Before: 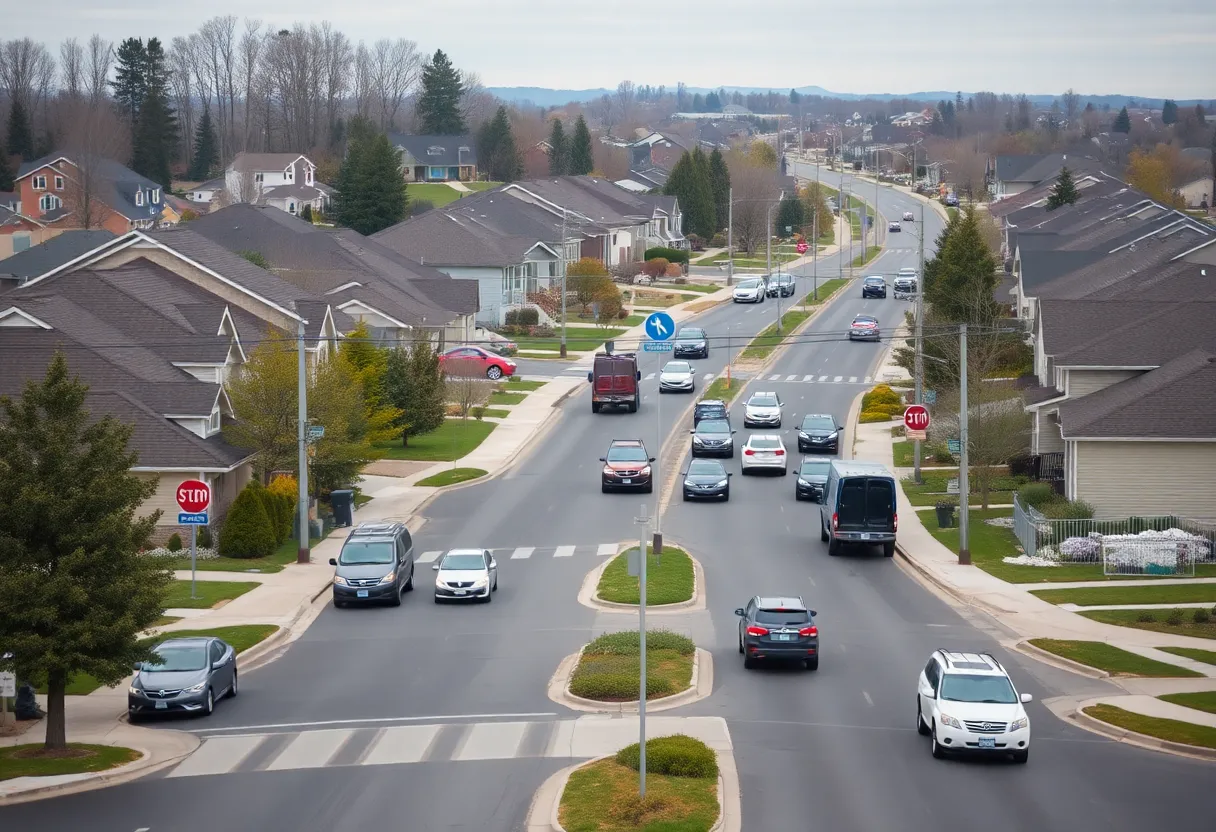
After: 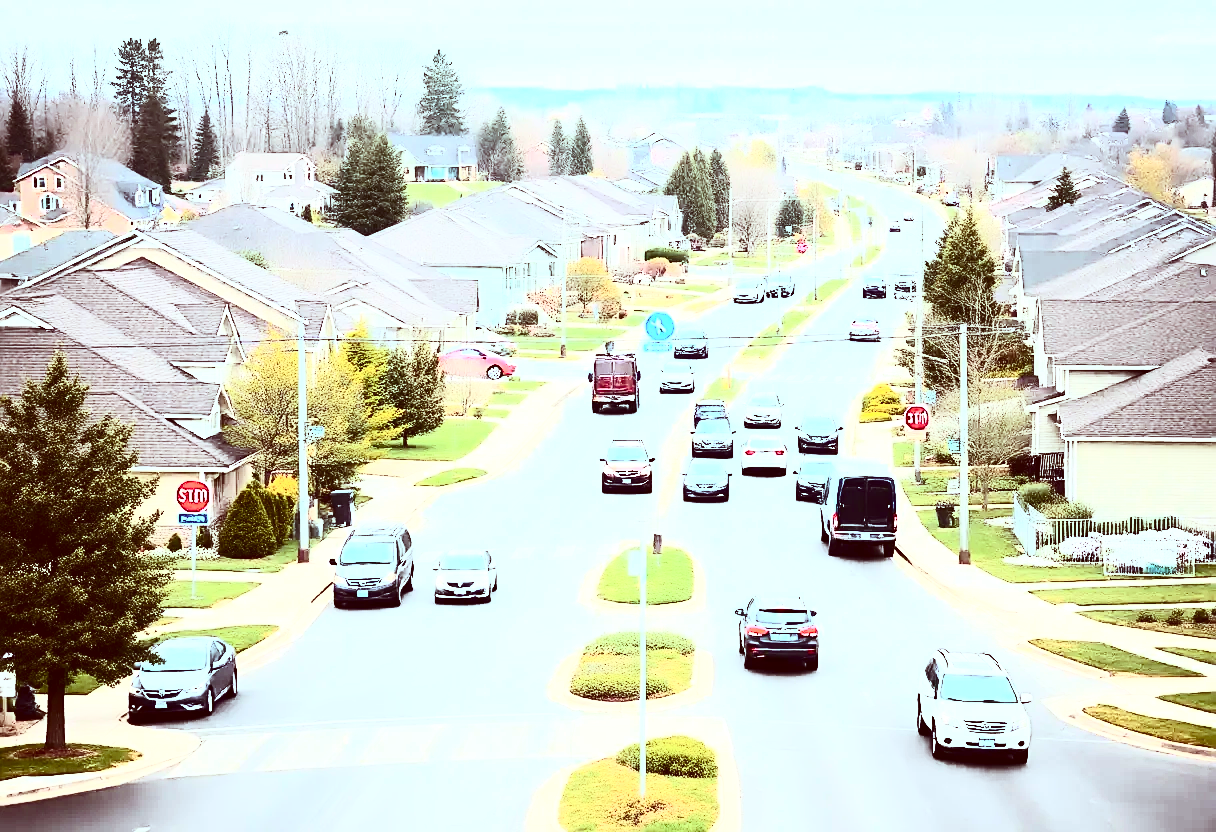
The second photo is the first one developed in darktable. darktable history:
color correction: highlights a* -7.22, highlights b* -0.194, shadows a* 20.19, shadows b* 11.49
contrast brightness saturation: contrast 0.923, brightness 0.196
exposure: black level correction 0, exposure 1.46 EV, compensate highlight preservation false
sharpen: on, module defaults
